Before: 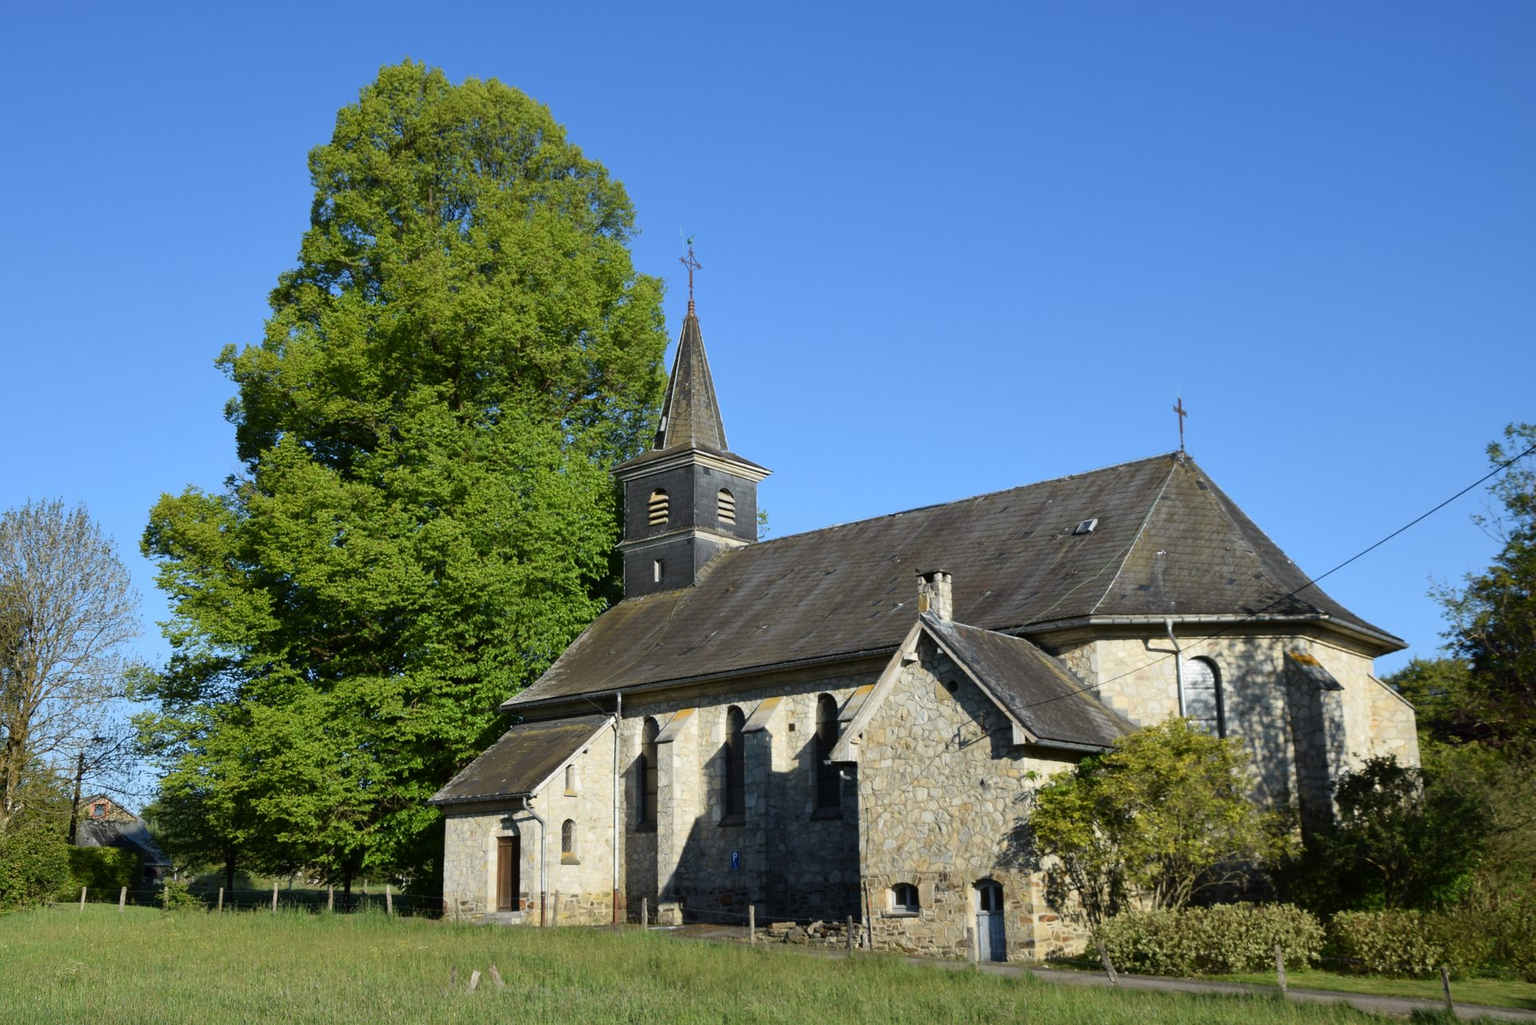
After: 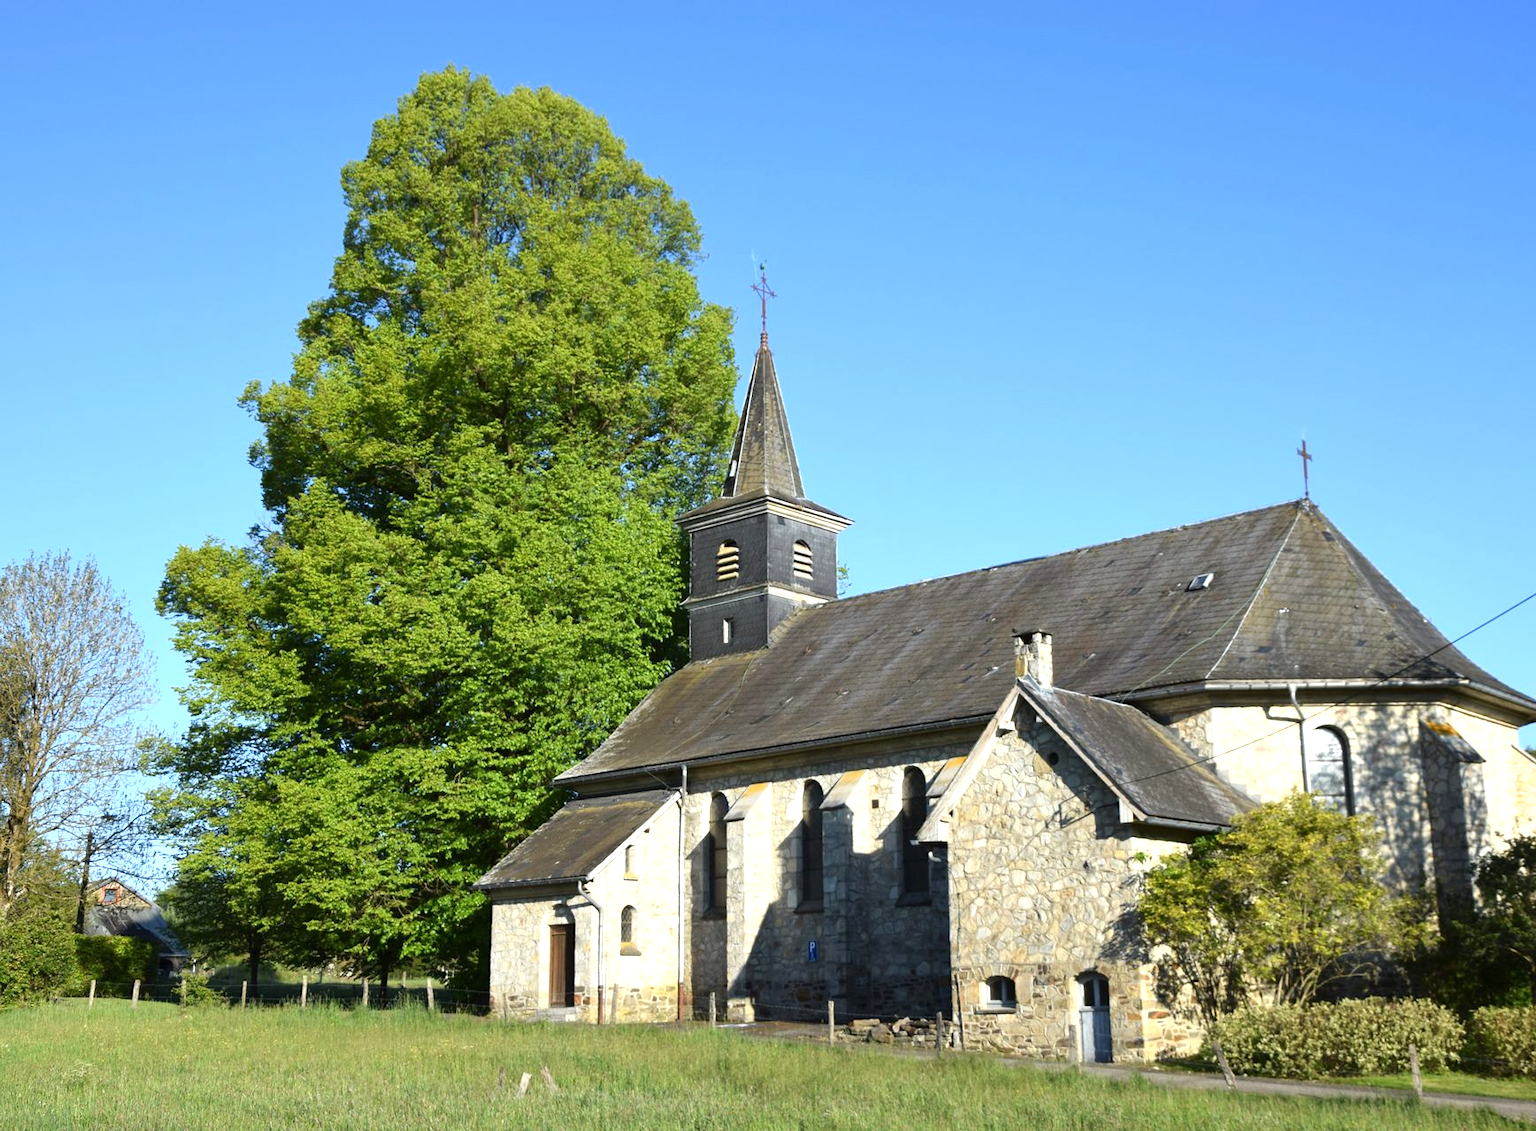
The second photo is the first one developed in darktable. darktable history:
exposure: exposure 0.77 EV, compensate highlight preservation false
crop: right 9.509%, bottom 0.031%
